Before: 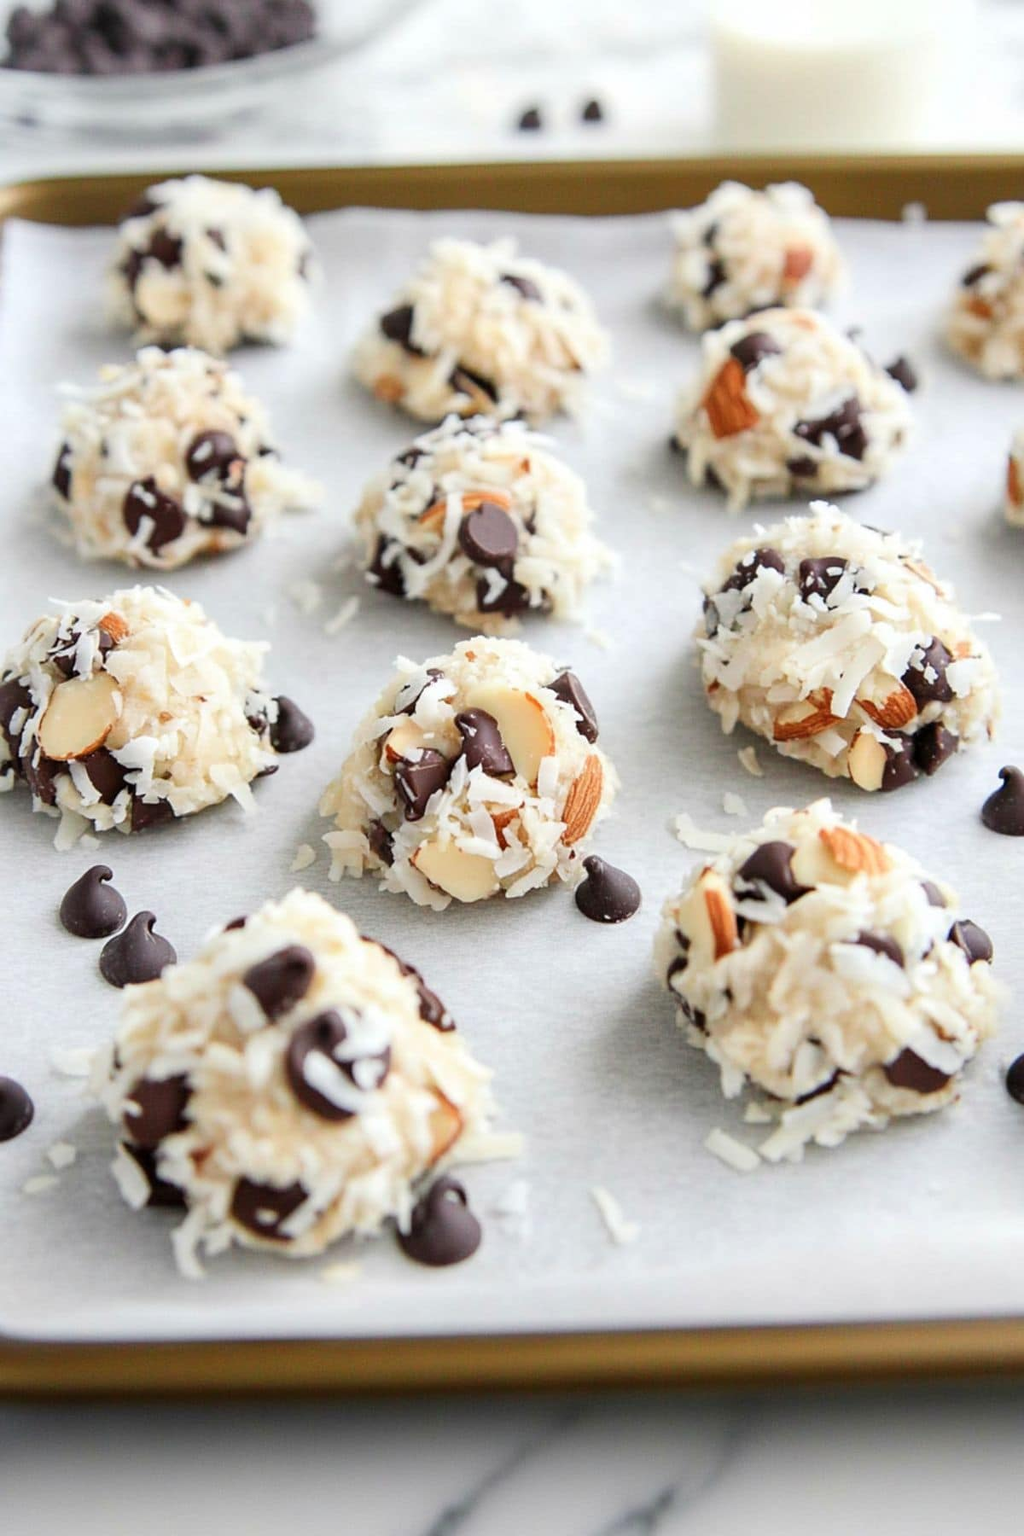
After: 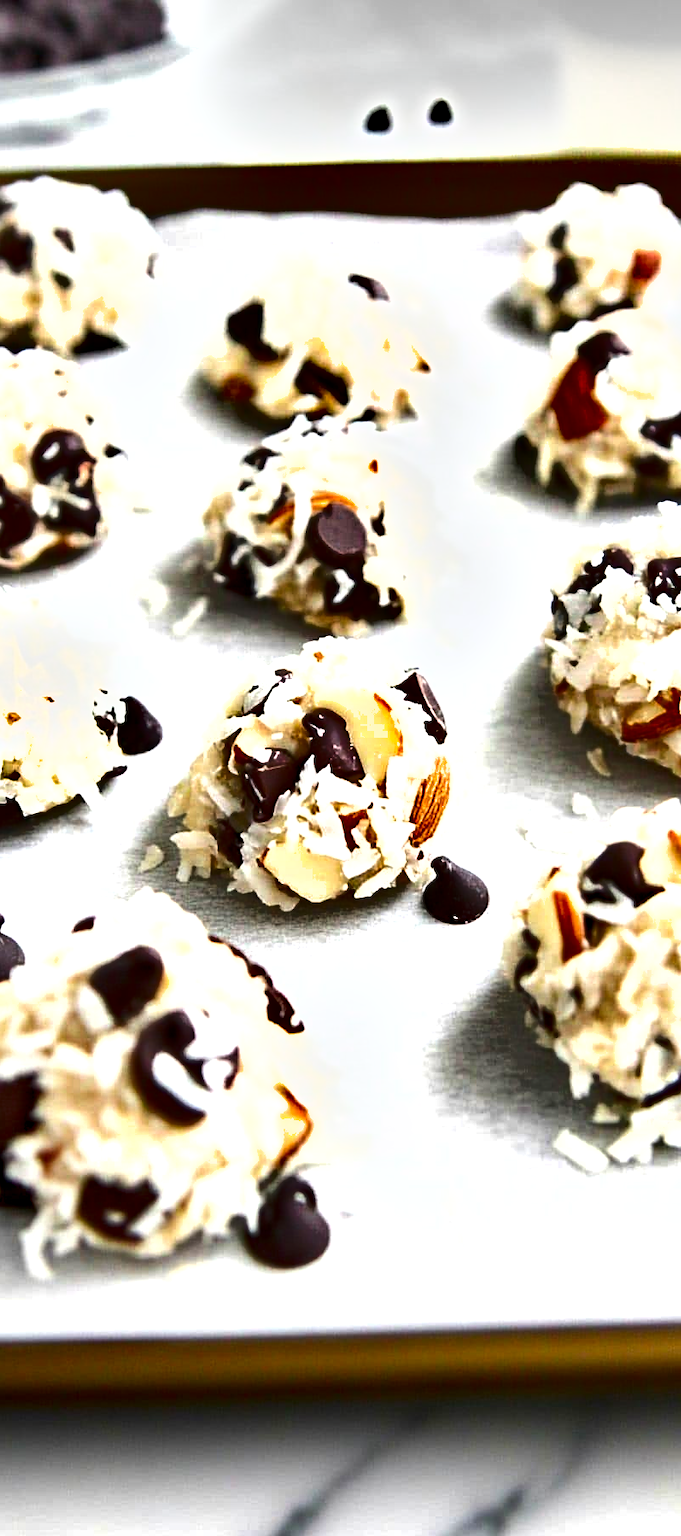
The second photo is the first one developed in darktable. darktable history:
shadows and highlights: shadows 22.78, highlights -49.2, soften with gaussian
crop and rotate: left 14.873%, right 18.568%
exposure: exposure 0.2 EV, compensate highlight preservation false
contrast brightness saturation: brightness -0.197, saturation 0.083
color balance rgb: global offset › luminance -0.481%, perceptual saturation grading › global saturation 0.356%, perceptual brilliance grading › global brilliance -5.643%, perceptual brilliance grading › highlights 24.405%, perceptual brilliance grading › mid-tones 7.276%, perceptual brilliance grading › shadows -4.822%, global vibrance 20%
contrast equalizer: y [[0.6 ×6], [0.55 ×6], [0 ×6], [0 ×6], [0 ×6]], mix -0.081
tone equalizer: on, module defaults
